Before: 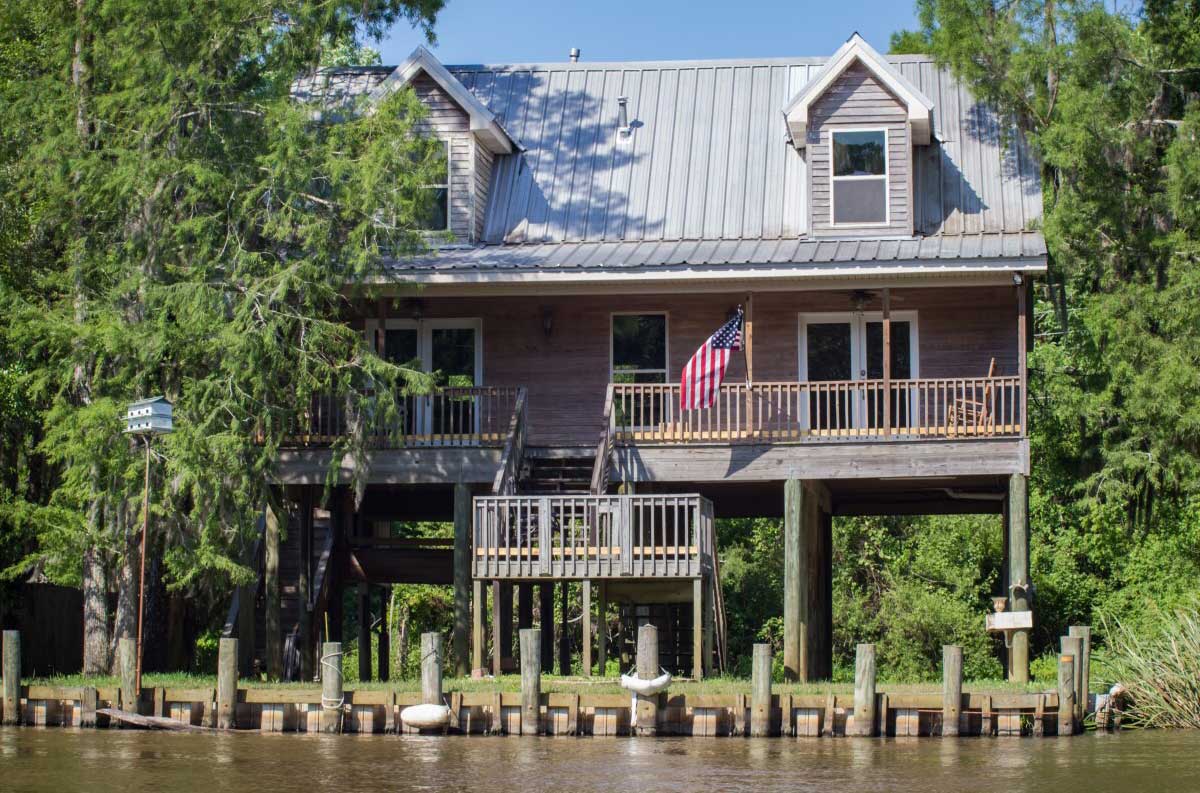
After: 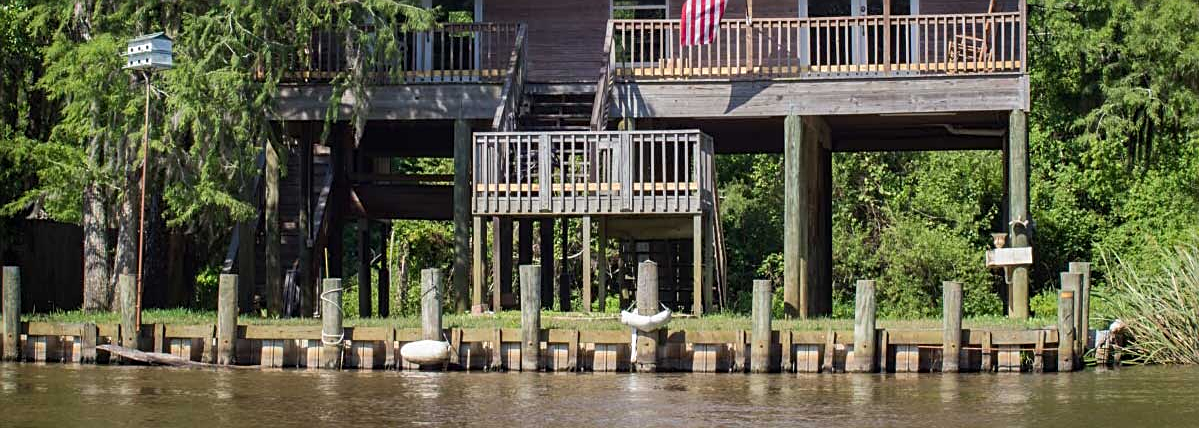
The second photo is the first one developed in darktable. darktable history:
crop and rotate: top 46%, right 0.002%
sharpen: on, module defaults
